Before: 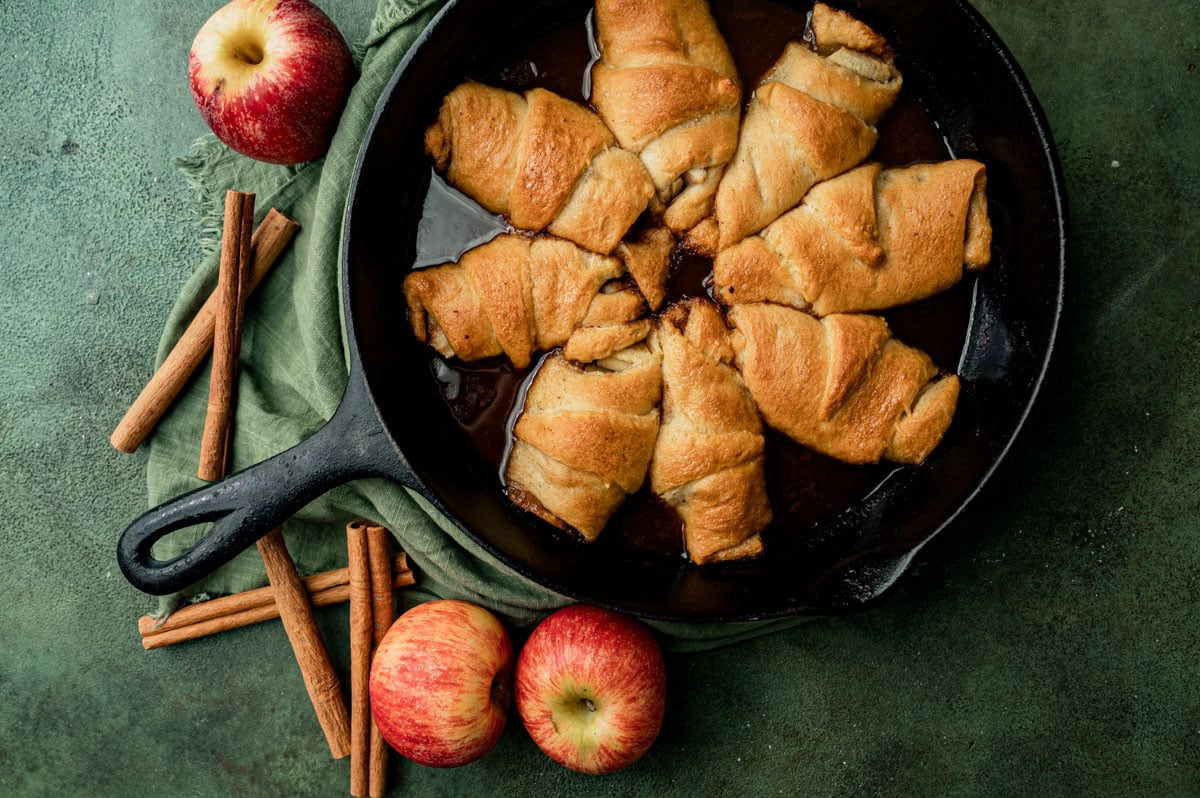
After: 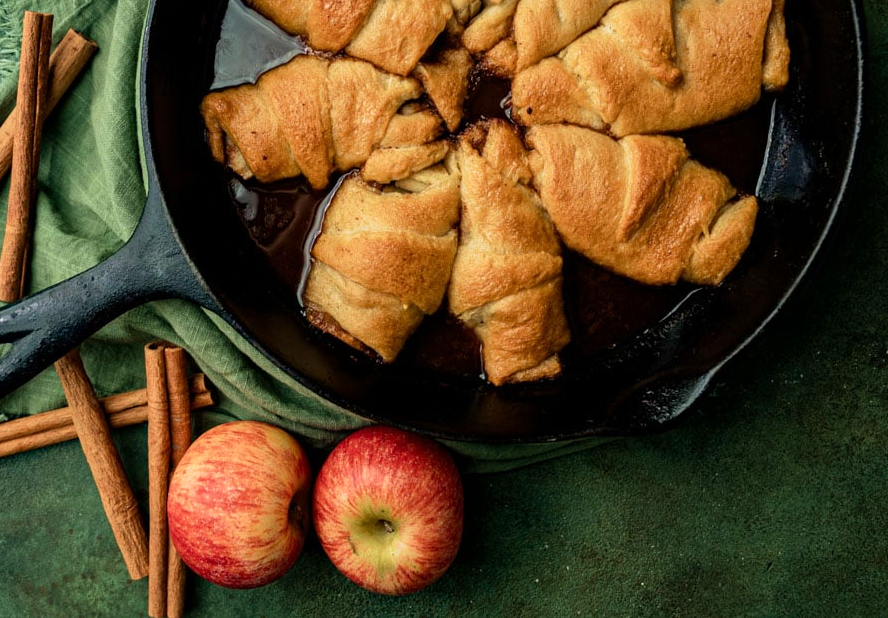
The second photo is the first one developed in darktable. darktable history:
velvia: strength 45.22%
crop: left 16.838%, top 22.516%, right 9.088%
